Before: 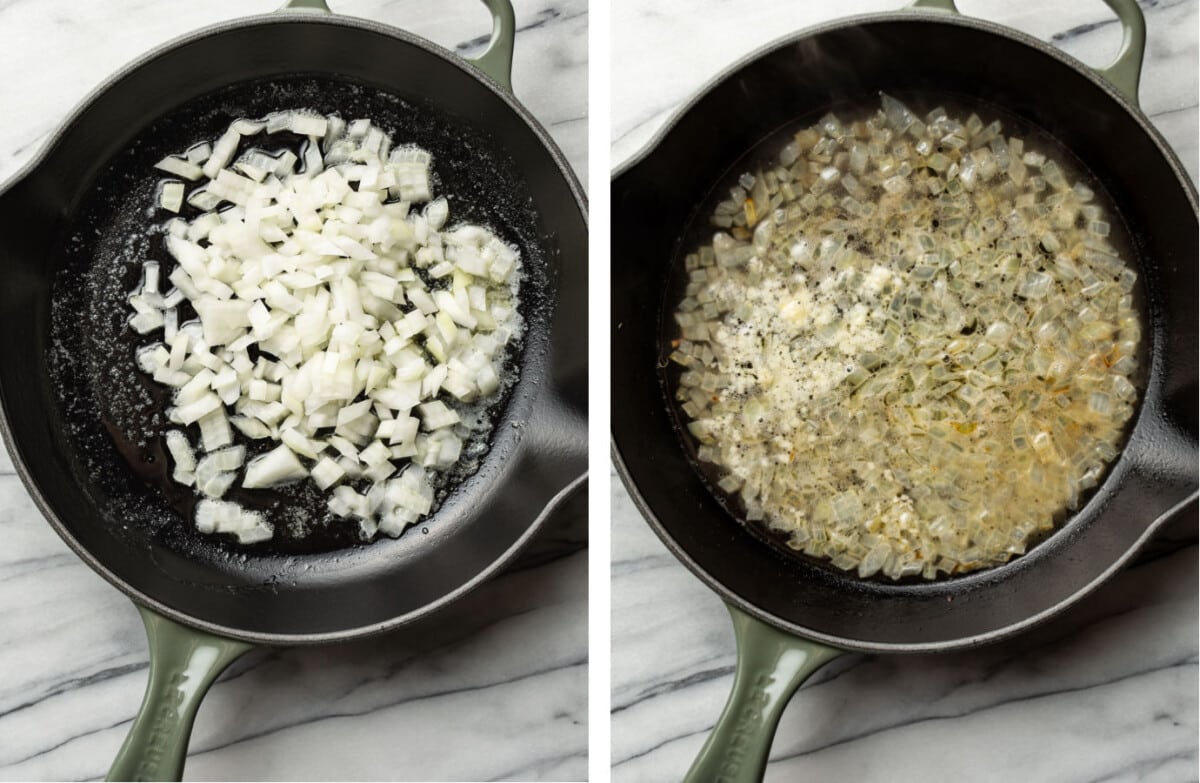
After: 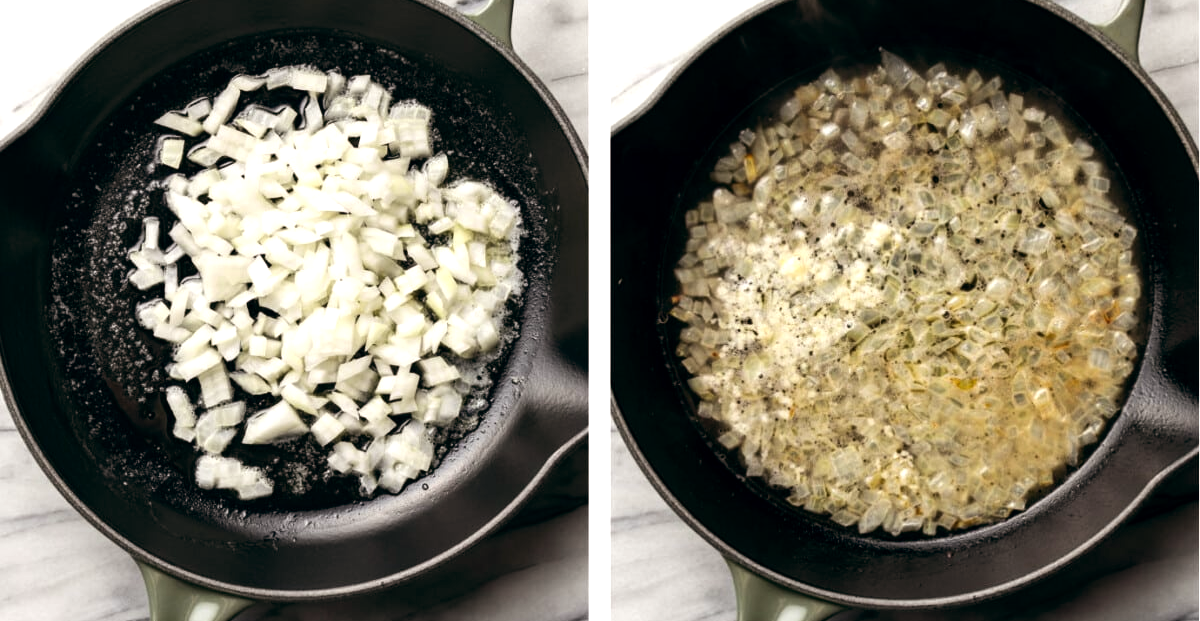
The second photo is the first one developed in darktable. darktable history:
crop and rotate: top 5.667%, bottom 14.937%
color balance: lift [0.998, 0.998, 1.001, 1.002], gamma [0.995, 1.025, 0.992, 0.975], gain [0.995, 1.02, 0.997, 0.98]
tone equalizer: -8 EV -0.417 EV, -7 EV -0.389 EV, -6 EV -0.333 EV, -5 EV -0.222 EV, -3 EV 0.222 EV, -2 EV 0.333 EV, -1 EV 0.389 EV, +0 EV 0.417 EV, edges refinement/feathering 500, mask exposure compensation -1.57 EV, preserve details no
